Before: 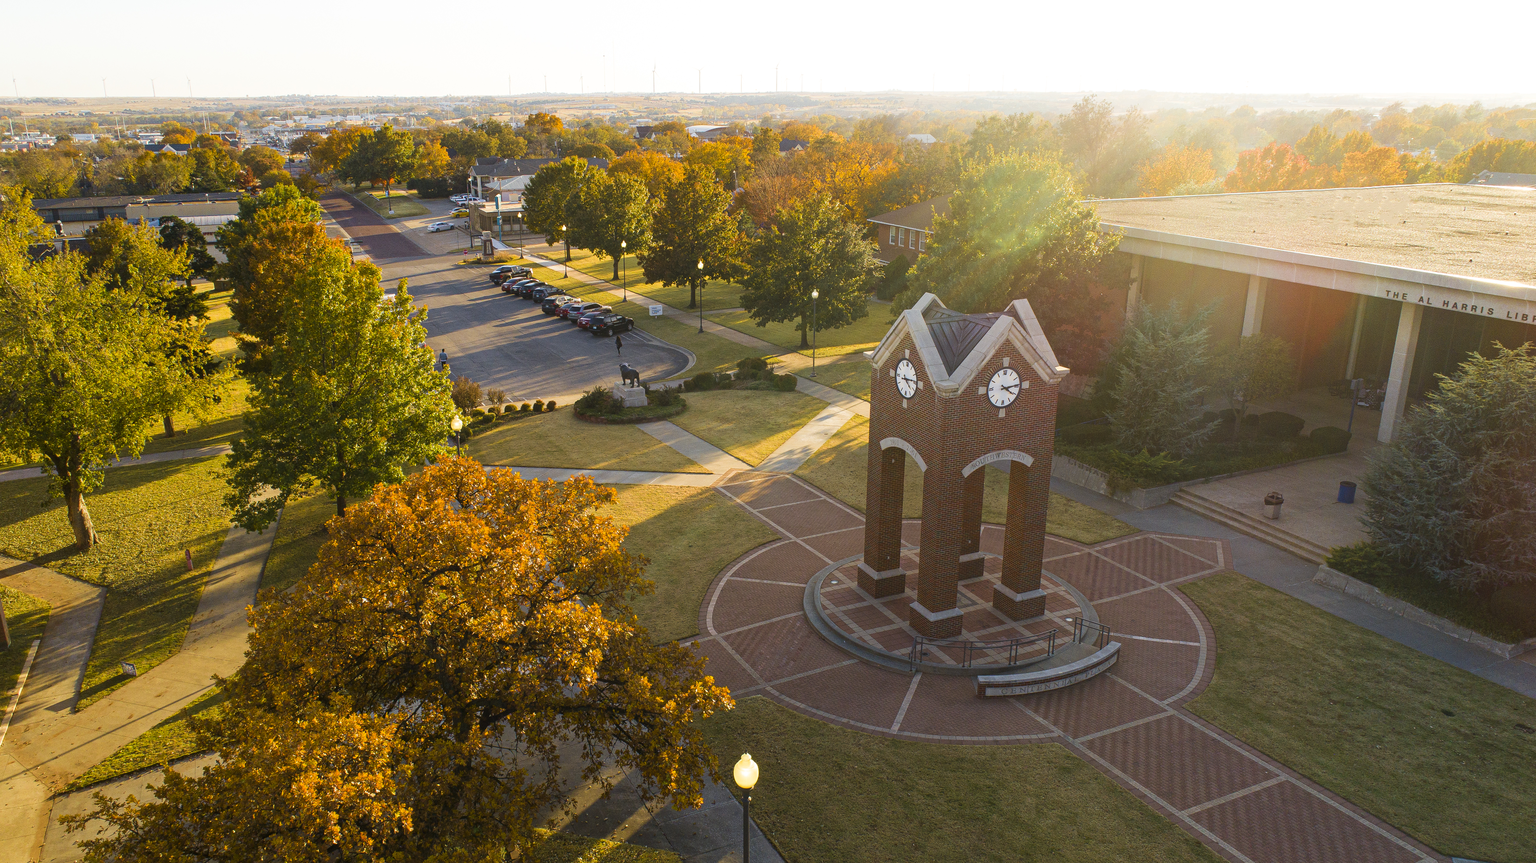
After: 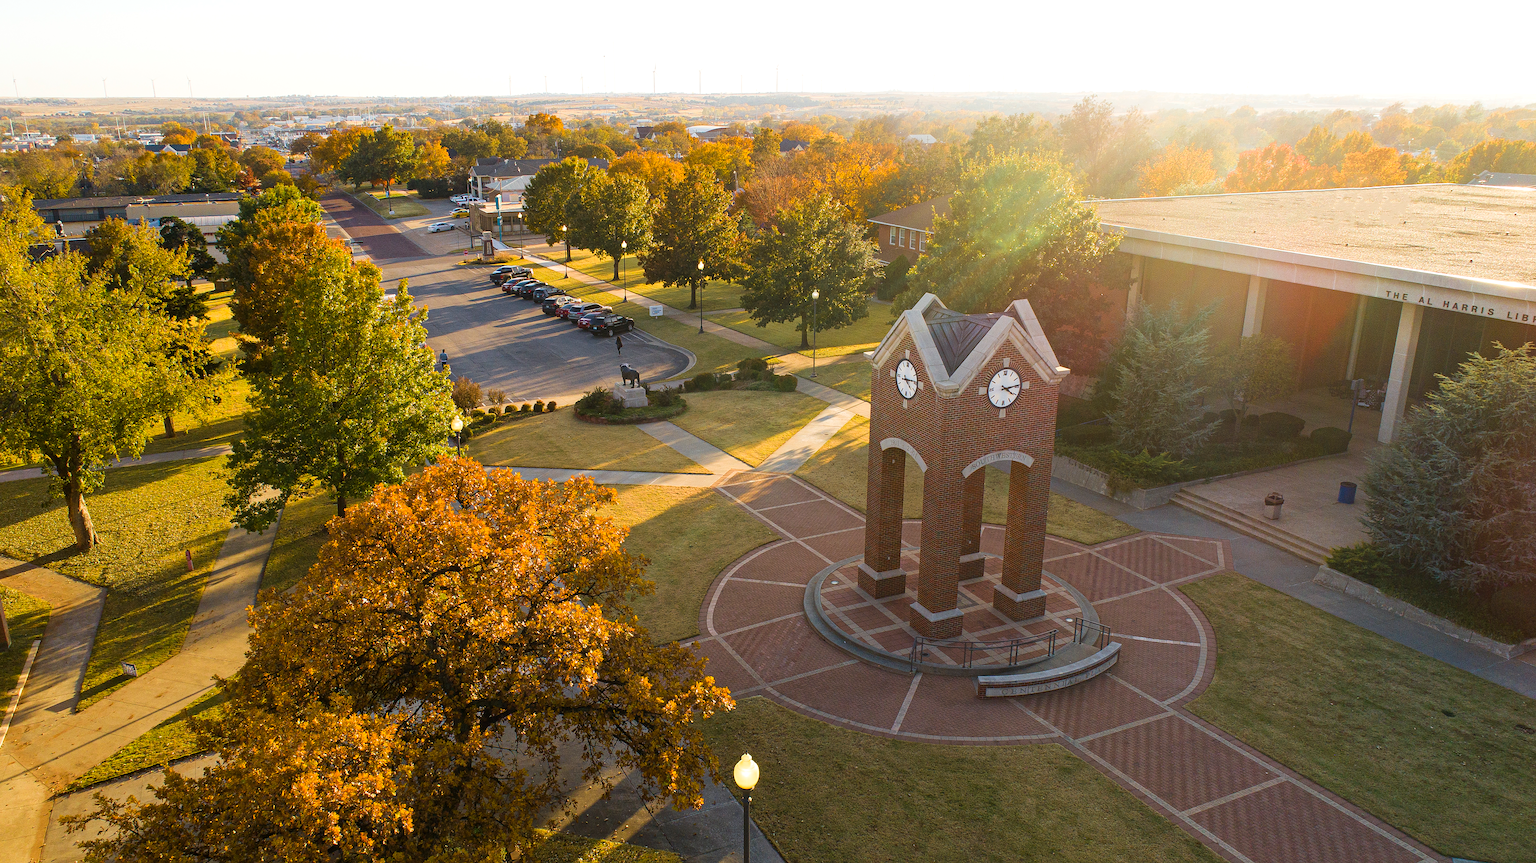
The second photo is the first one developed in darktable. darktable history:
sharpen: amount 0.217
shadows and highlights: shadows 13.29, white point adjustment 1.34, highlights -1.48, soften with gaussian
